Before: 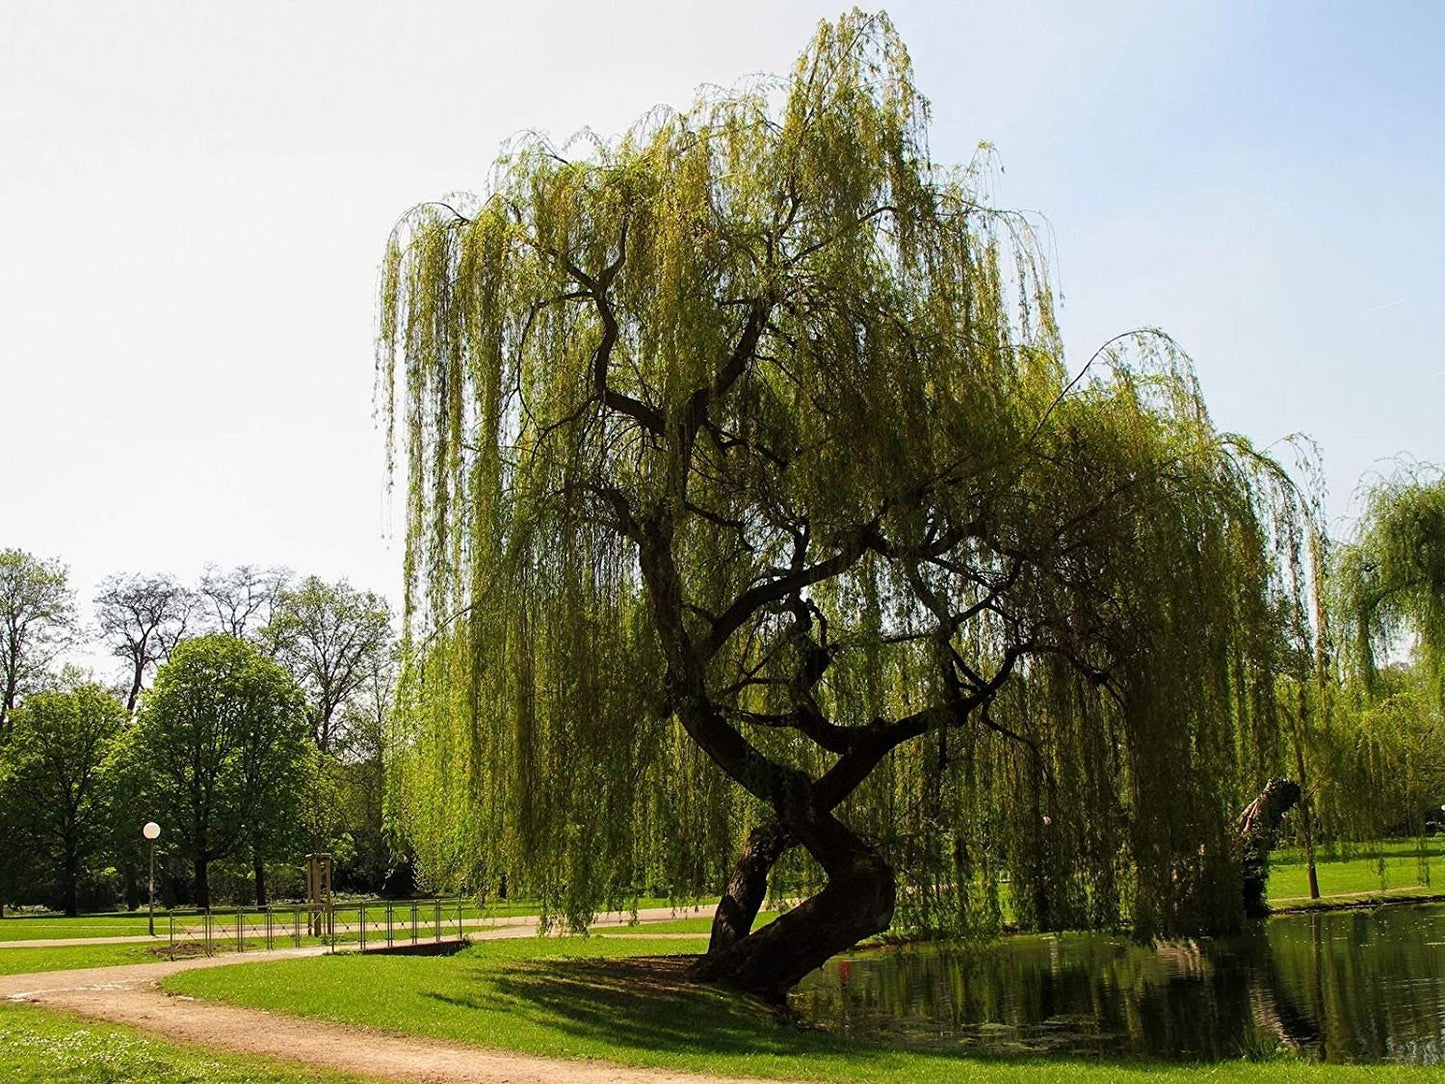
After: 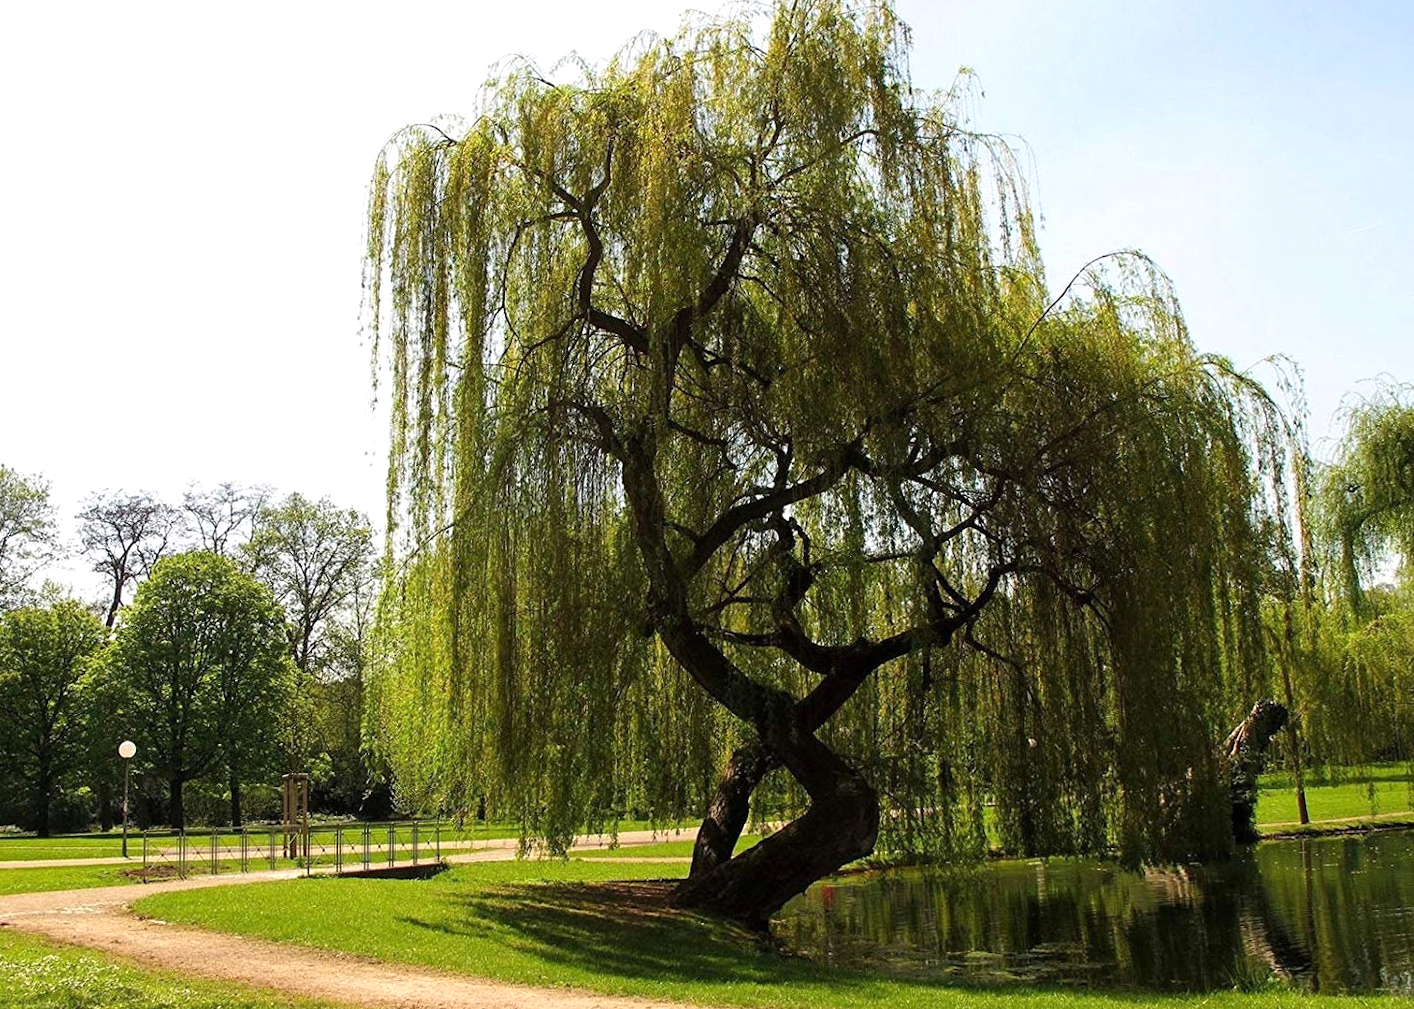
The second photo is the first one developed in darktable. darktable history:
rotate and perspective: rotation 0.226°, lens shift (vertical) -0.042, crop left 0.023, crop right 0.982, crop top 0.006, crop bottom 0.994
crop and rotate: top 6.25%
exposure: exposure 0.258 EV, compensate highlight preservation false
